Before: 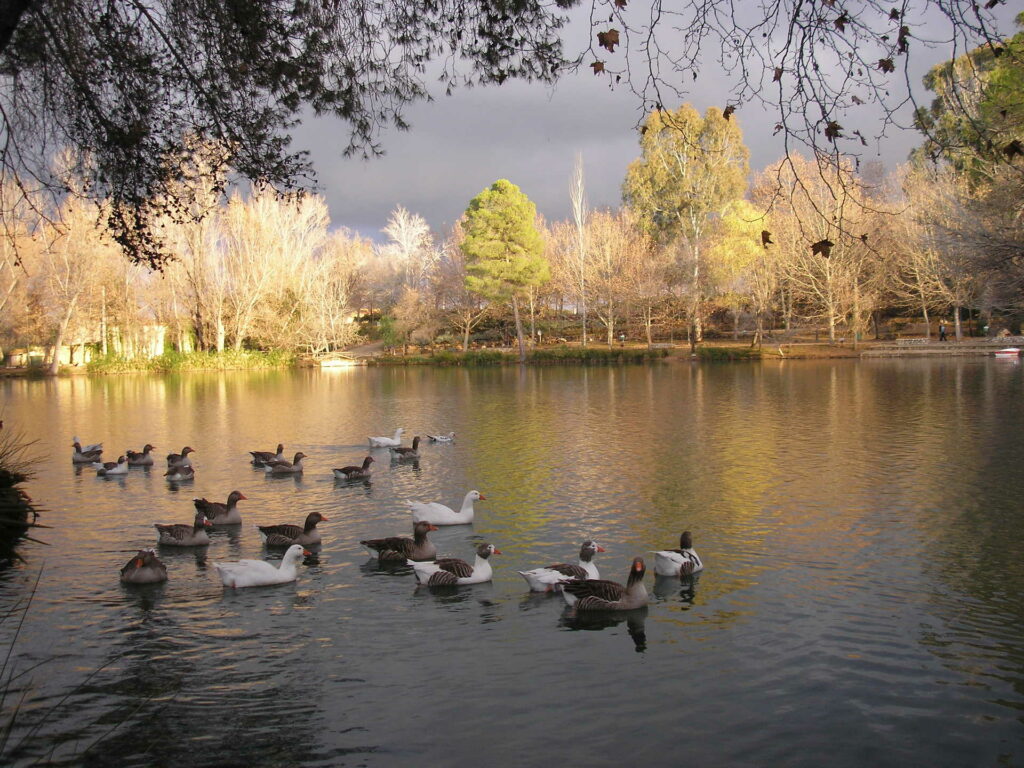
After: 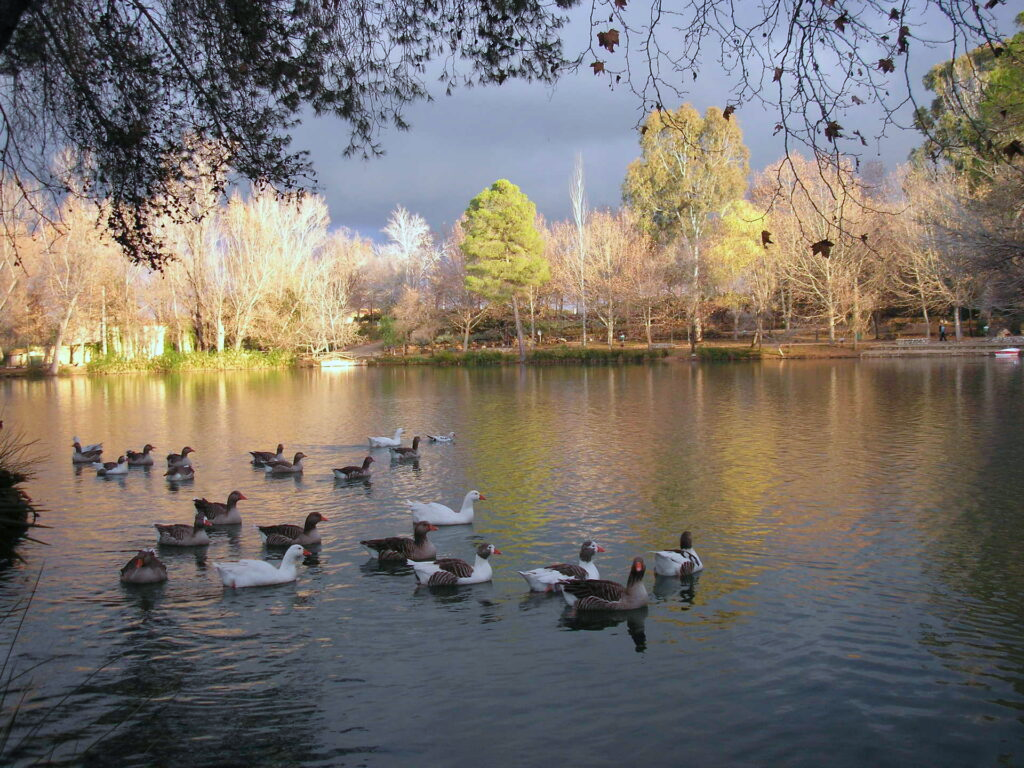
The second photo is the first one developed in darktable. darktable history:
color calibration: output R [0.972, 0.068, -0.094, 0], output G [-0.178, 1.216, -0.086, 0], output B [0.095, -0.136, 0.98, 0], illuminant custom, x 0.371, y 0.381, temperature 4283.16 K
